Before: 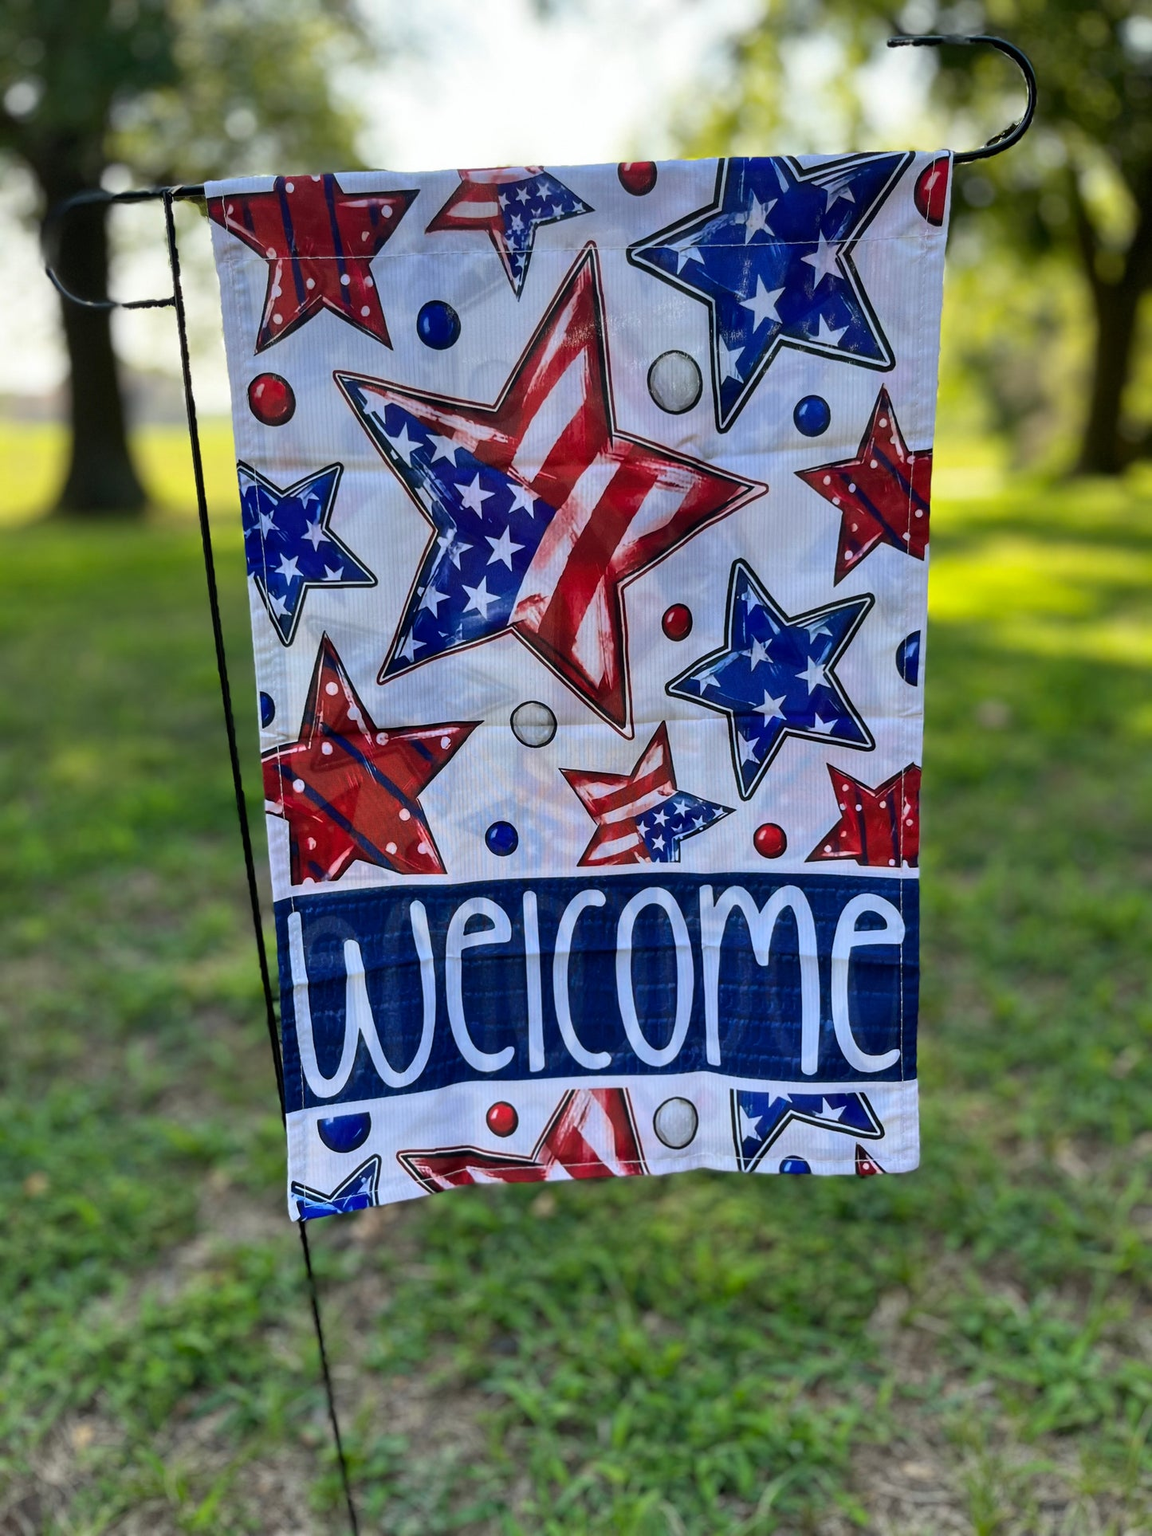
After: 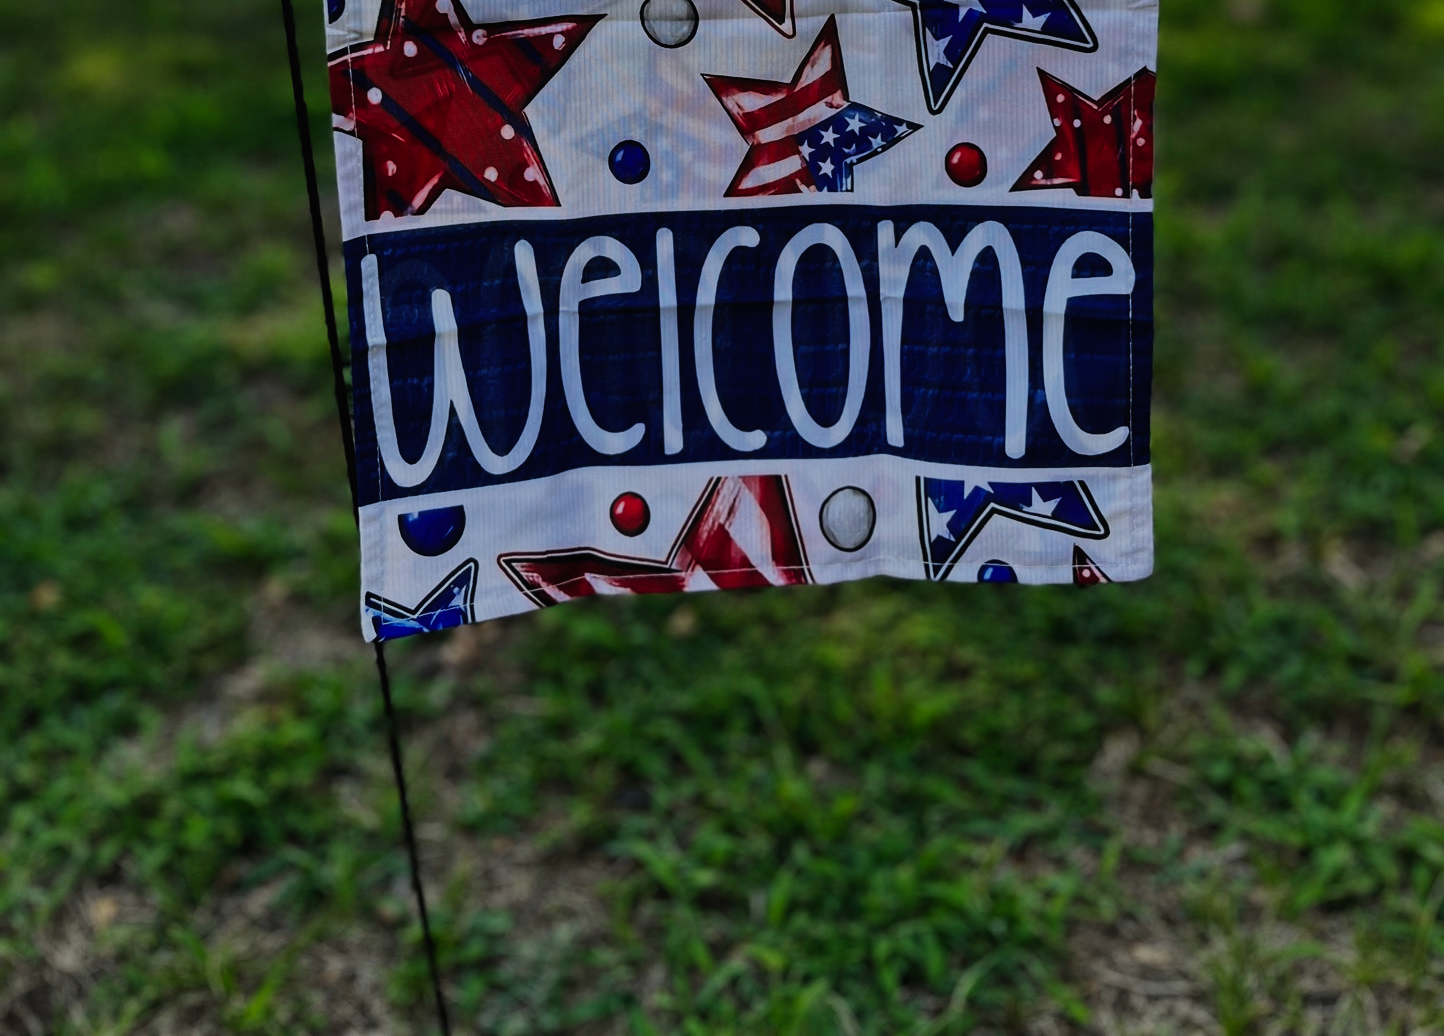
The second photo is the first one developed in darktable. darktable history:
sigmoid: contrast 1.8, skew -0.2, preserve hue 0%, red attenuation 0.1, red rotation 0.035, green attenuation 0.1, green rotation -0.017, blue attenuation 0.15, blue rotation -0.052, base primaries Rec2020
crop and rotate: top 46.237%
exposure: black level correction -0.016, exposure -1.018 EV, compensate highlight preservation false
